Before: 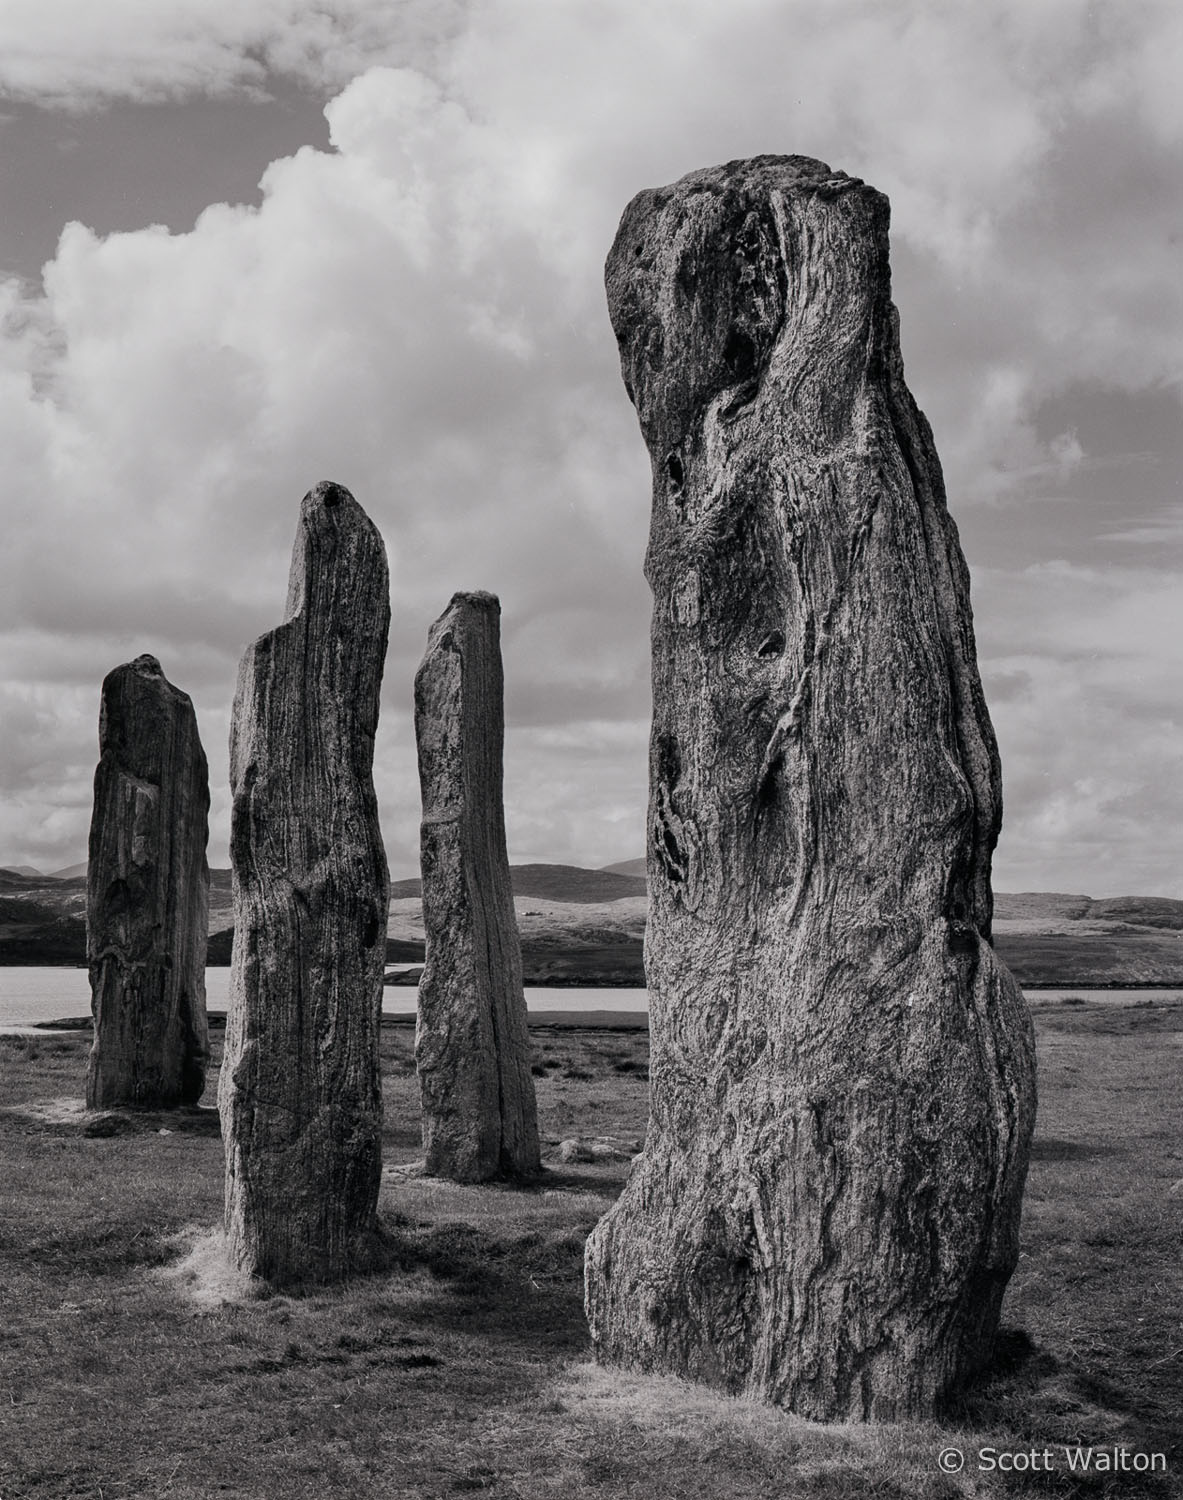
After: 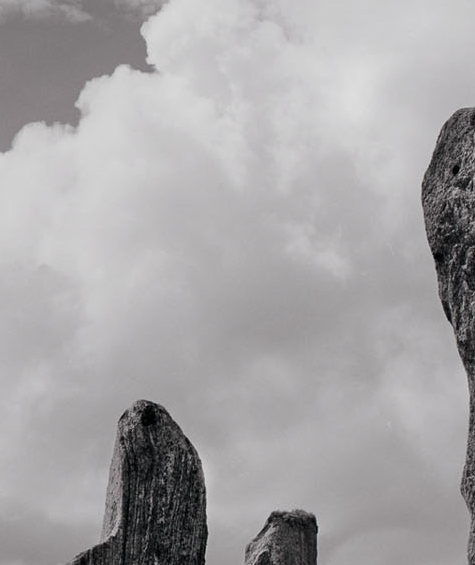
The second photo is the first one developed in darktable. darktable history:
crop: left 15.53%, top 5.421%, right 44.316%, bottom 56.9%
